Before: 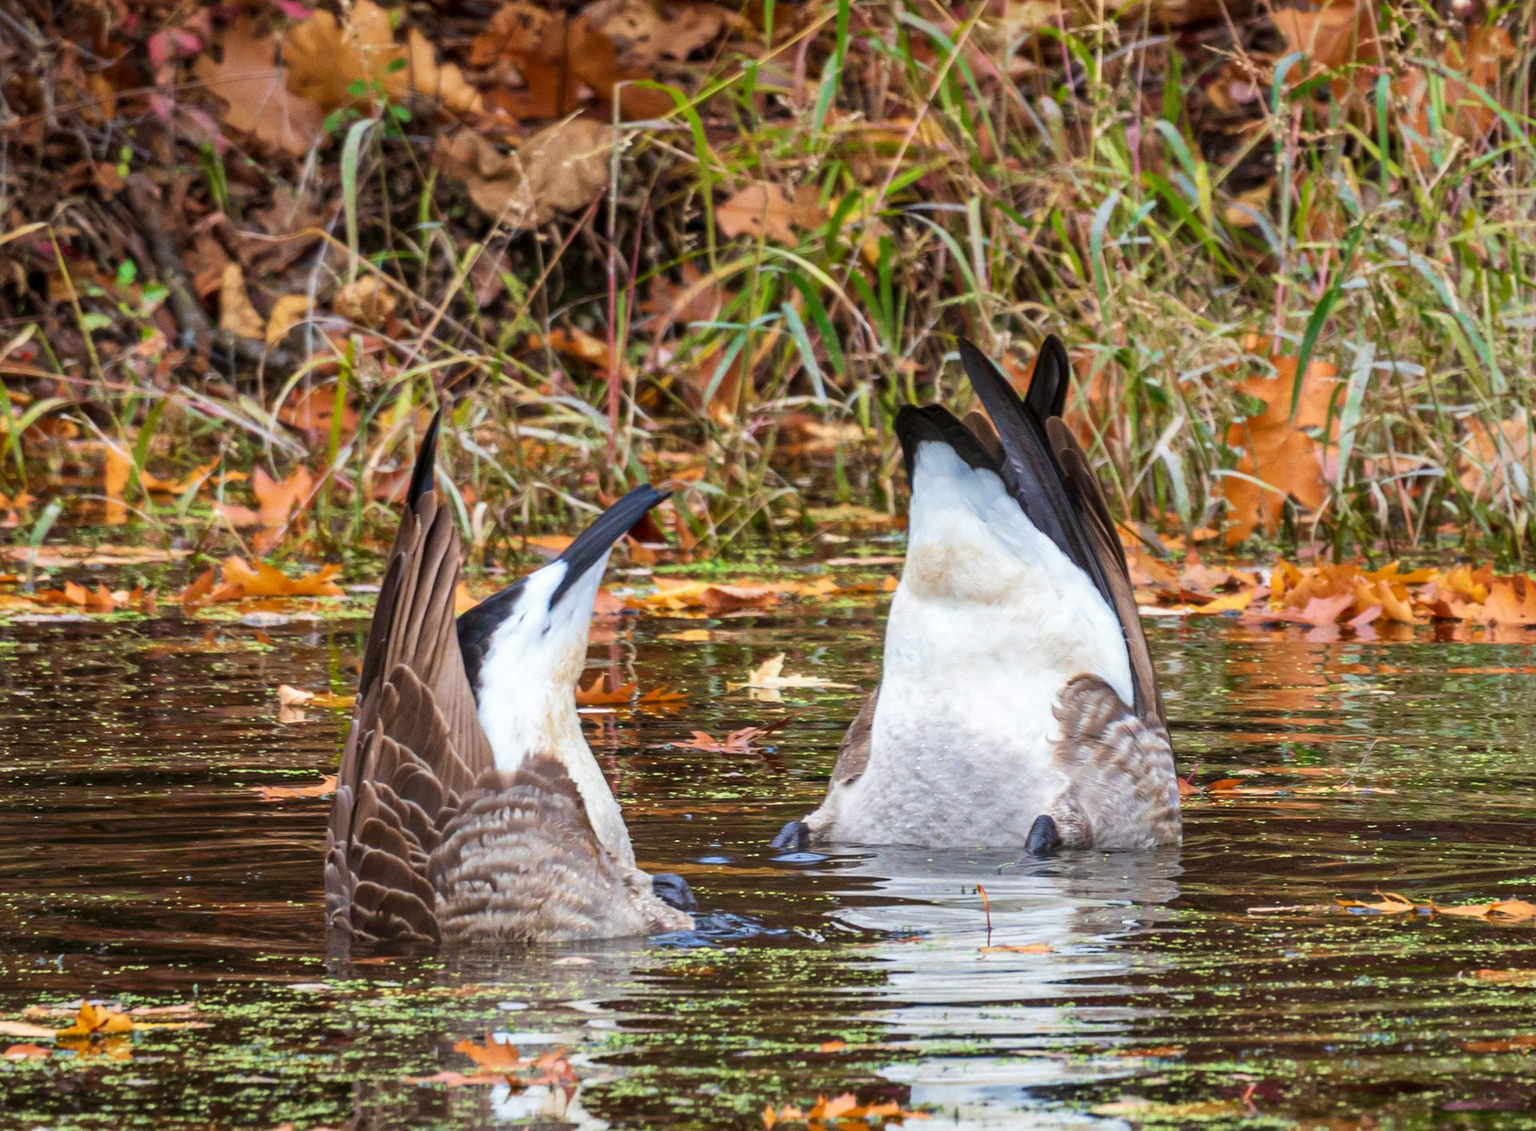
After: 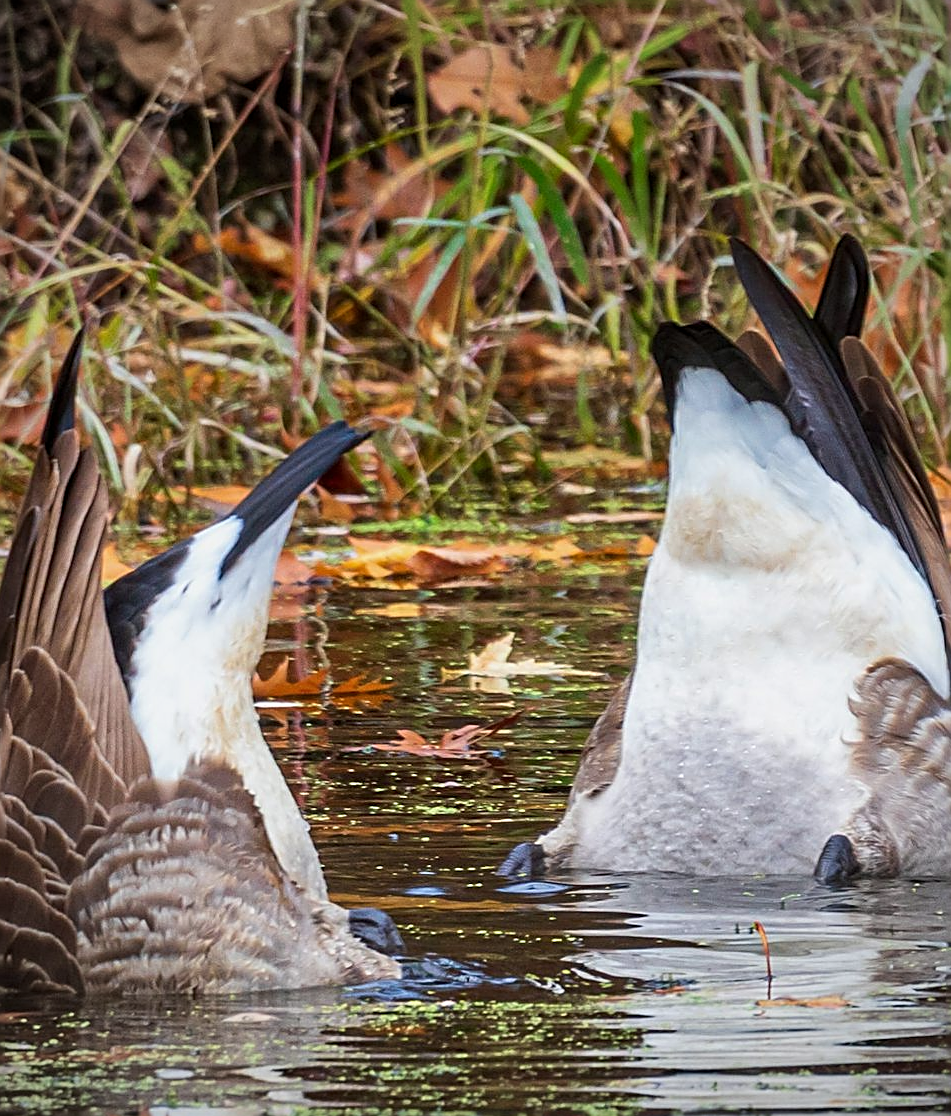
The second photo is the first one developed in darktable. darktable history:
crop and rotate: angle 0.025°, left 24.314%, top 13.052%, right 26.086%, bottom 7.927%
exposure: exposure -0.141 EV, compensate exposure bias true, compensate highlight preservation false
sharpen: amount 0.897
vignetting: fall-off radius 61.25%, unbound false
